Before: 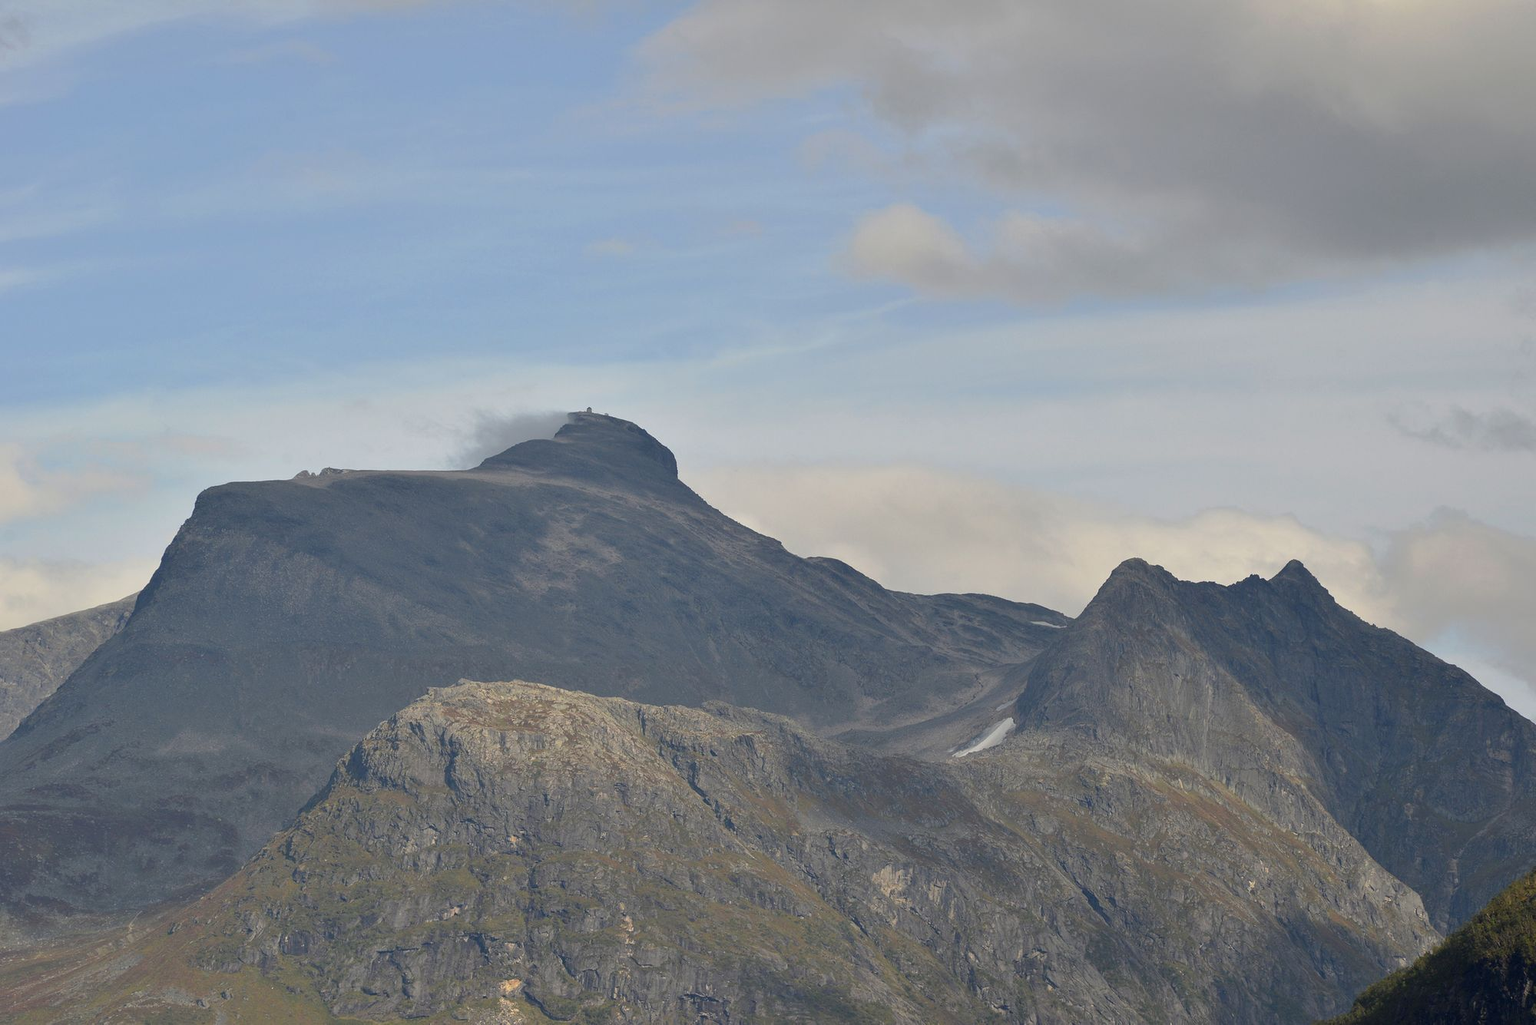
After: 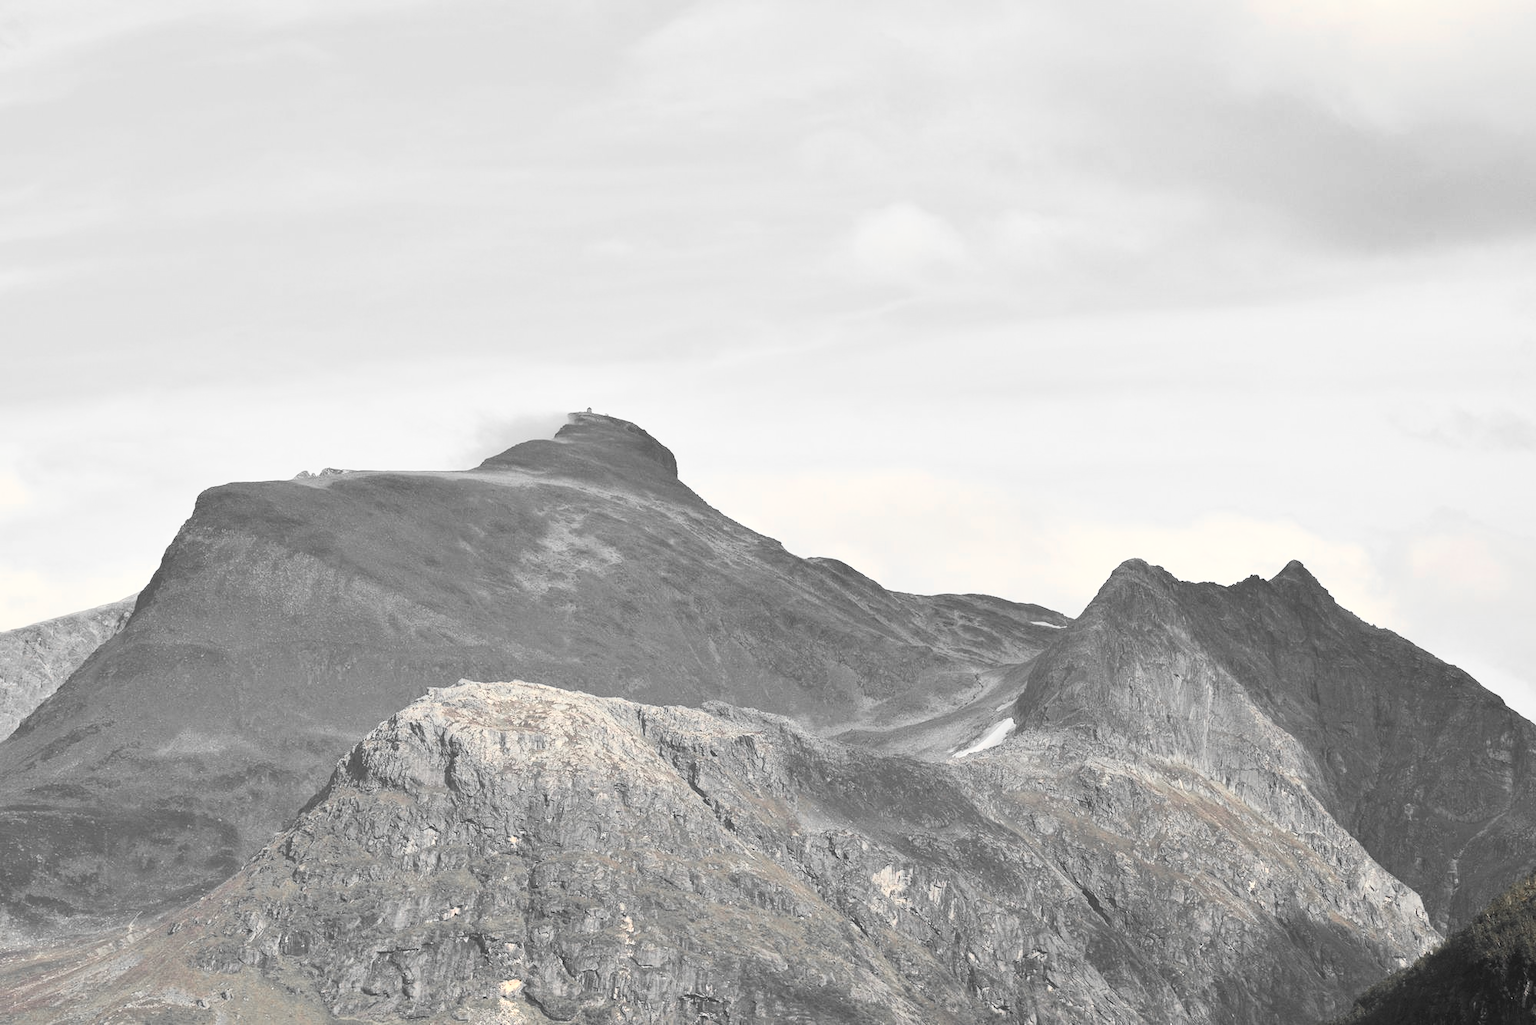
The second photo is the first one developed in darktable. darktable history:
contrast brightness saturation: contrast 0.434, brightness 0.565, saturation -0.181
color zones: curves: ch0 [(0, 0.447) (0.184, 0.543) (0.323, 0.476) (0.429, 0.445) (0.571, 0.443) (0.714, 0.451) (0.857, 0.452) (1, 0.447)]; ch1 [(0, 0.464) (0.176, 0.46) (0.287, 0.177) (0.429, 0.002) (0.571, 0) (0.714, 0) (0.857, 0) (1, 0.464)]
tone equalizer: -8 EV -0.397 EV, -7 EV -0.362 EV, -6 EV -0.309 EV, -5 EV -0.258 EV, -3 EV 0.188 EV, -2 EV 0.344 EV, -1 EV 0.397 EV, +0 EV 0.409 EV, edges refinement/feathering 500, mask exposure compensation -1.57 EV, preserve details no
shadows and highlights: shadows 25.98, highlights -24.15
